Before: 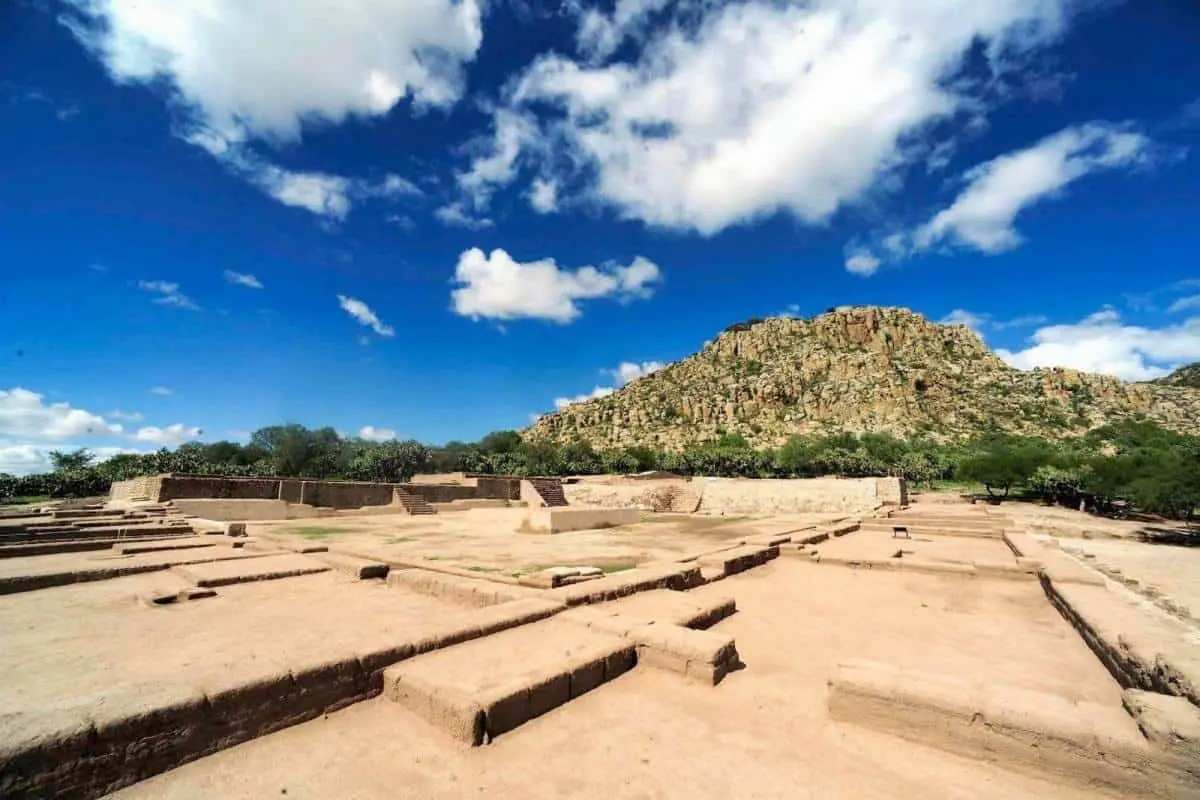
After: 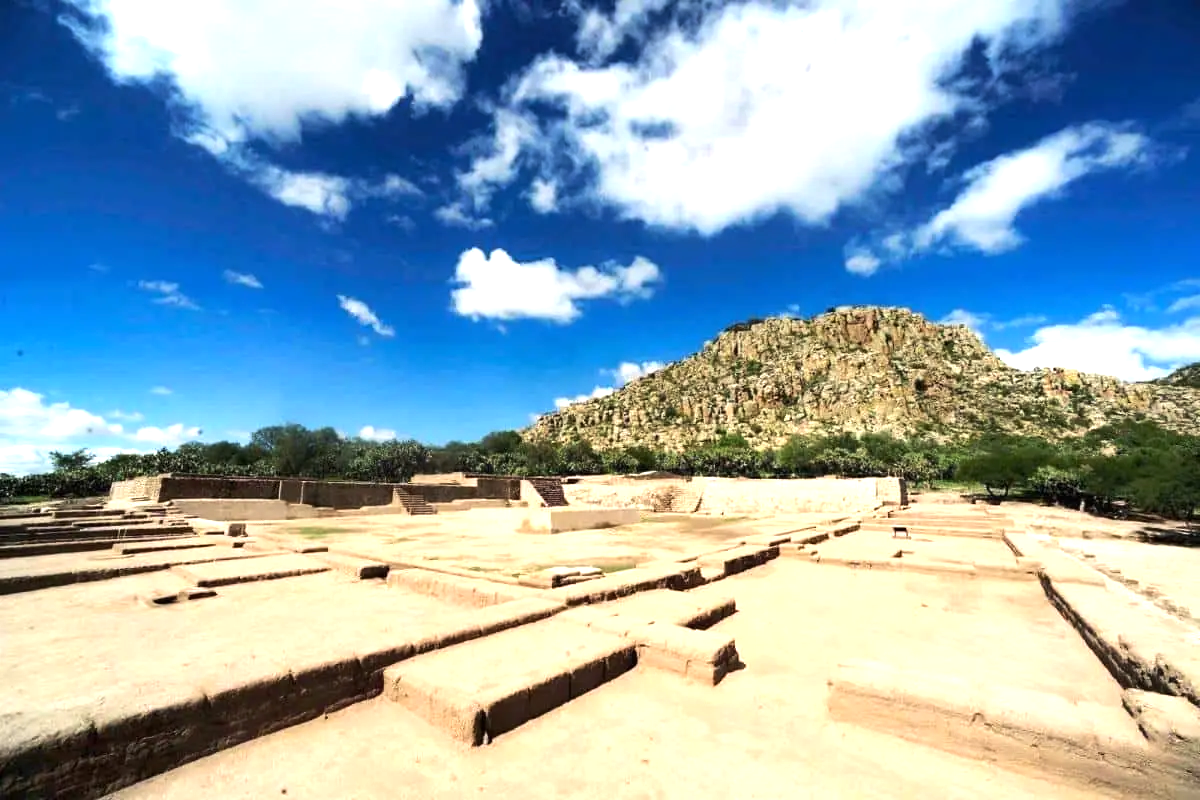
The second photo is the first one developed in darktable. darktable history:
tone equalizer: -8 EV 0.001 EV, -7 EV -0.001 EV, -6 EV 0.004 EV, -5 EV -0.02 EV, -4 EV -0.151 EV, -3 EV -0.166 EV, -2 EV 0.237 EV, -1 EV 0.701 EV, +0 EV 0.499 EV, mask exposure compensation -0.501 EV
